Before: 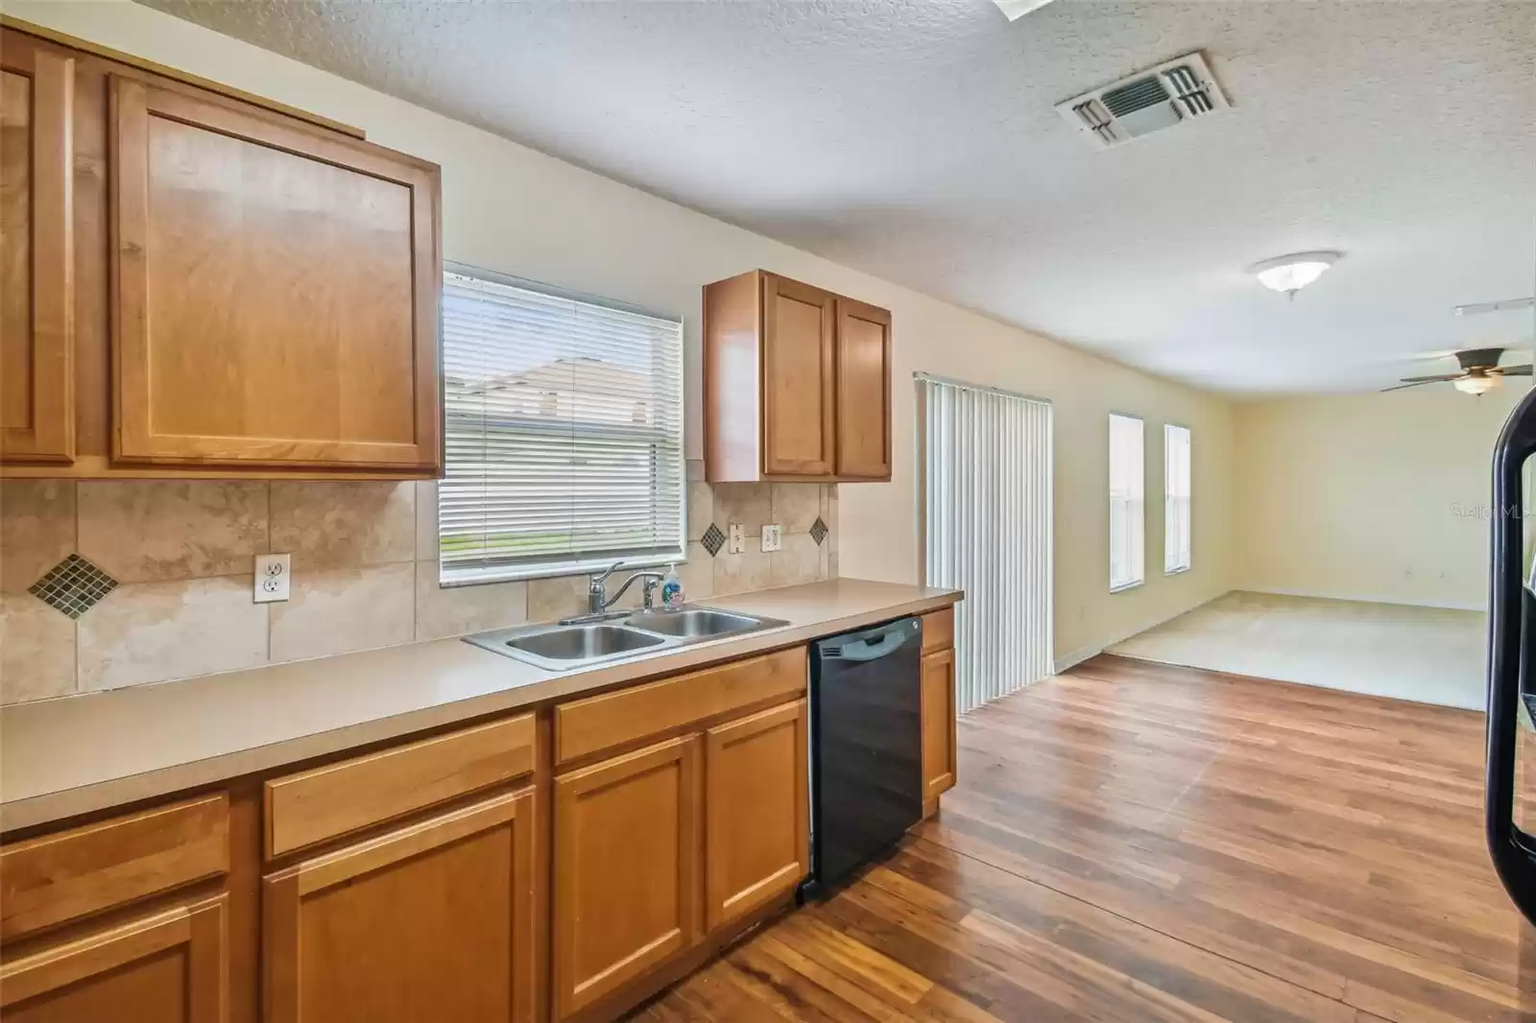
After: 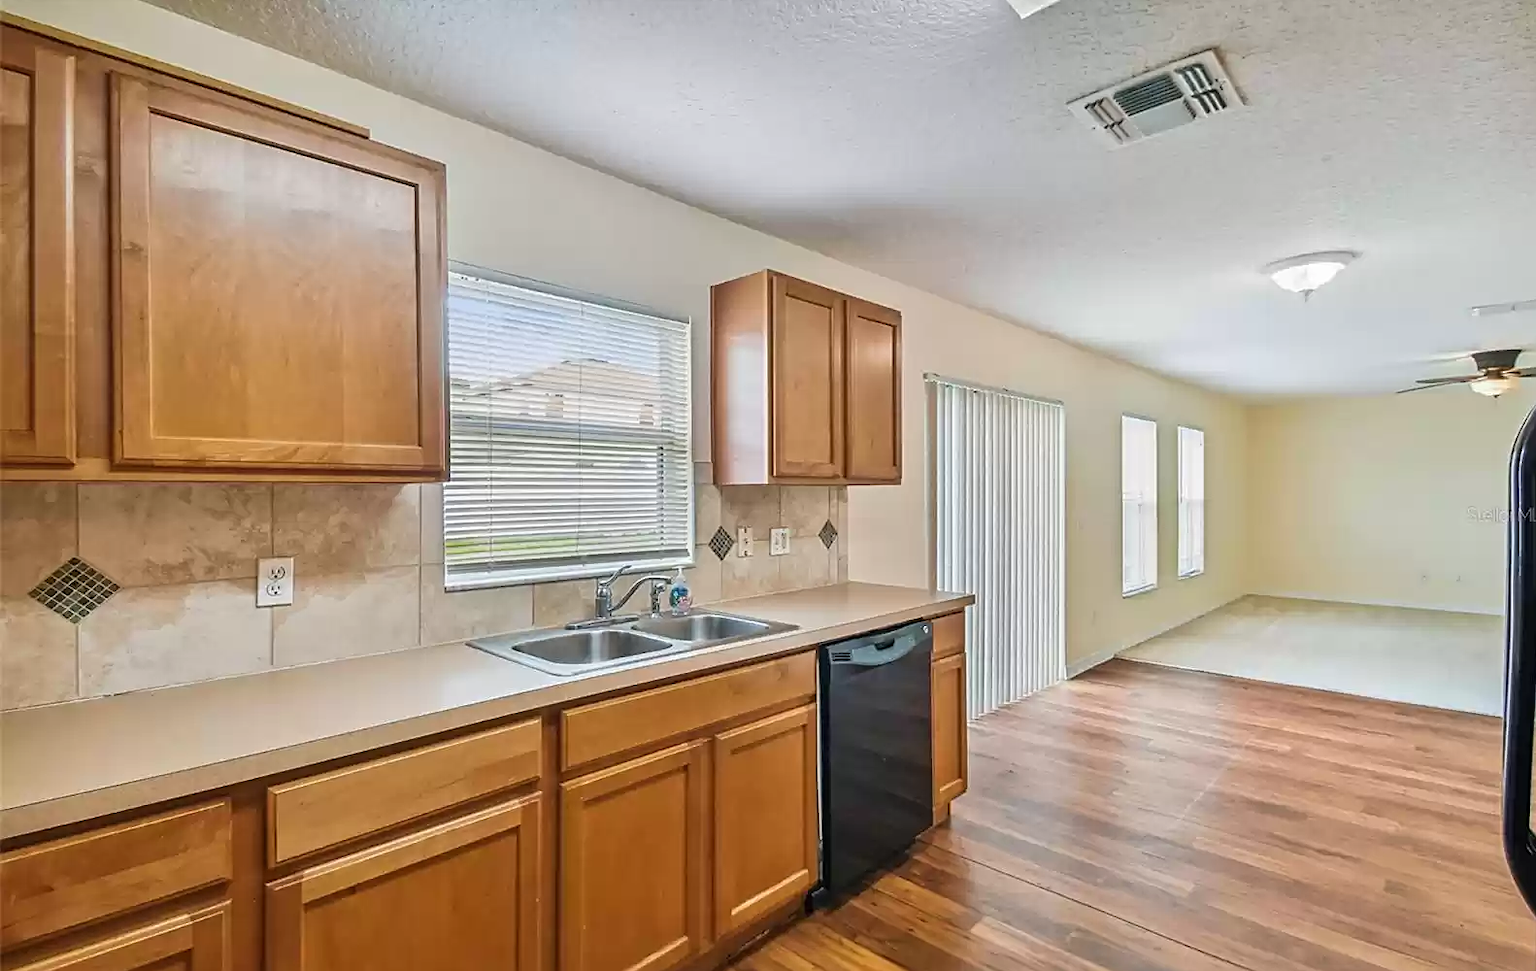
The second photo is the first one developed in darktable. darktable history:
crop: top 0.35%, right 0.26%, bottom 5.012%
sharpen: on, module defaults
